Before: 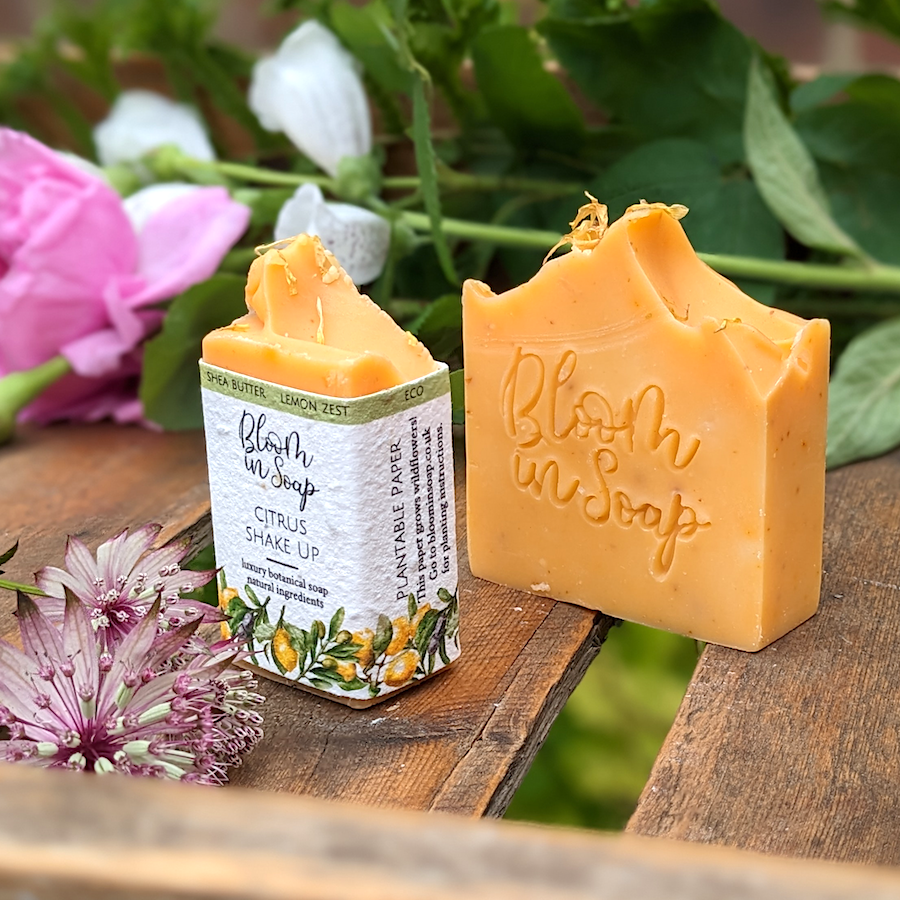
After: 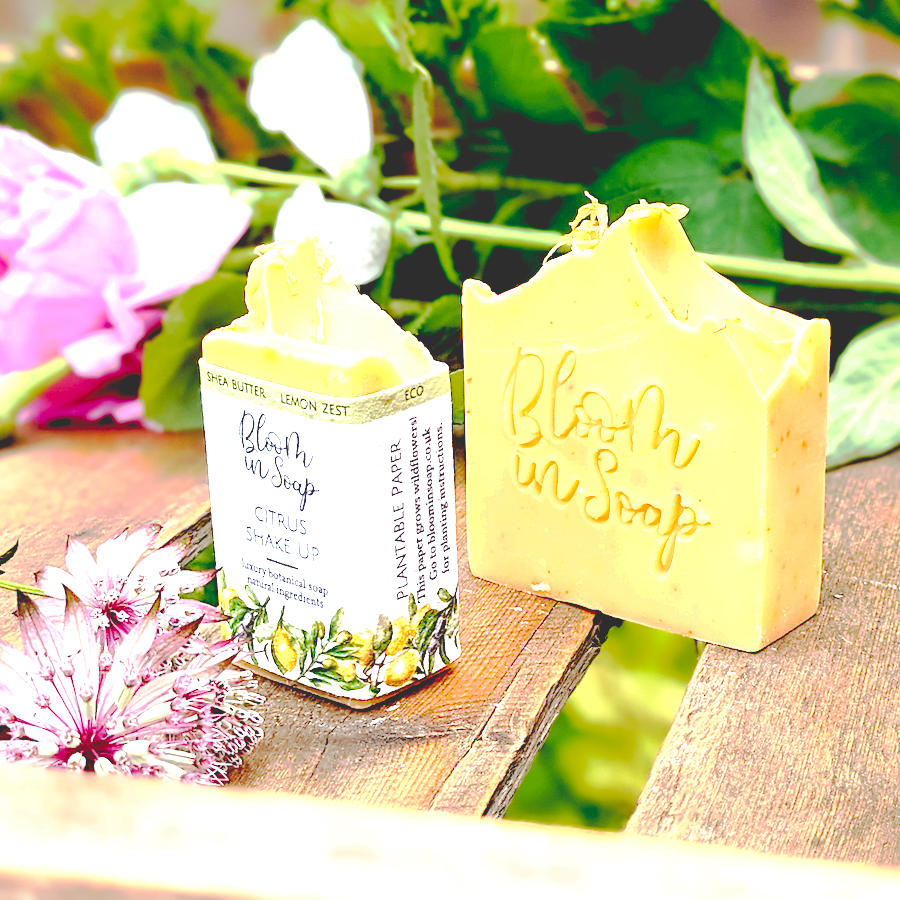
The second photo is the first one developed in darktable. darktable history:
exposure: black level correction 0, exposure 1.472 EV, compensate exposure bias true, compensate highlight preservation false
base curve: curves: ch0 [(0.065, 0.026) (0.236, 0.358) (0.53, 0.546) (0.777, 0.841) (0.924, 0.992)], preserve colors none
